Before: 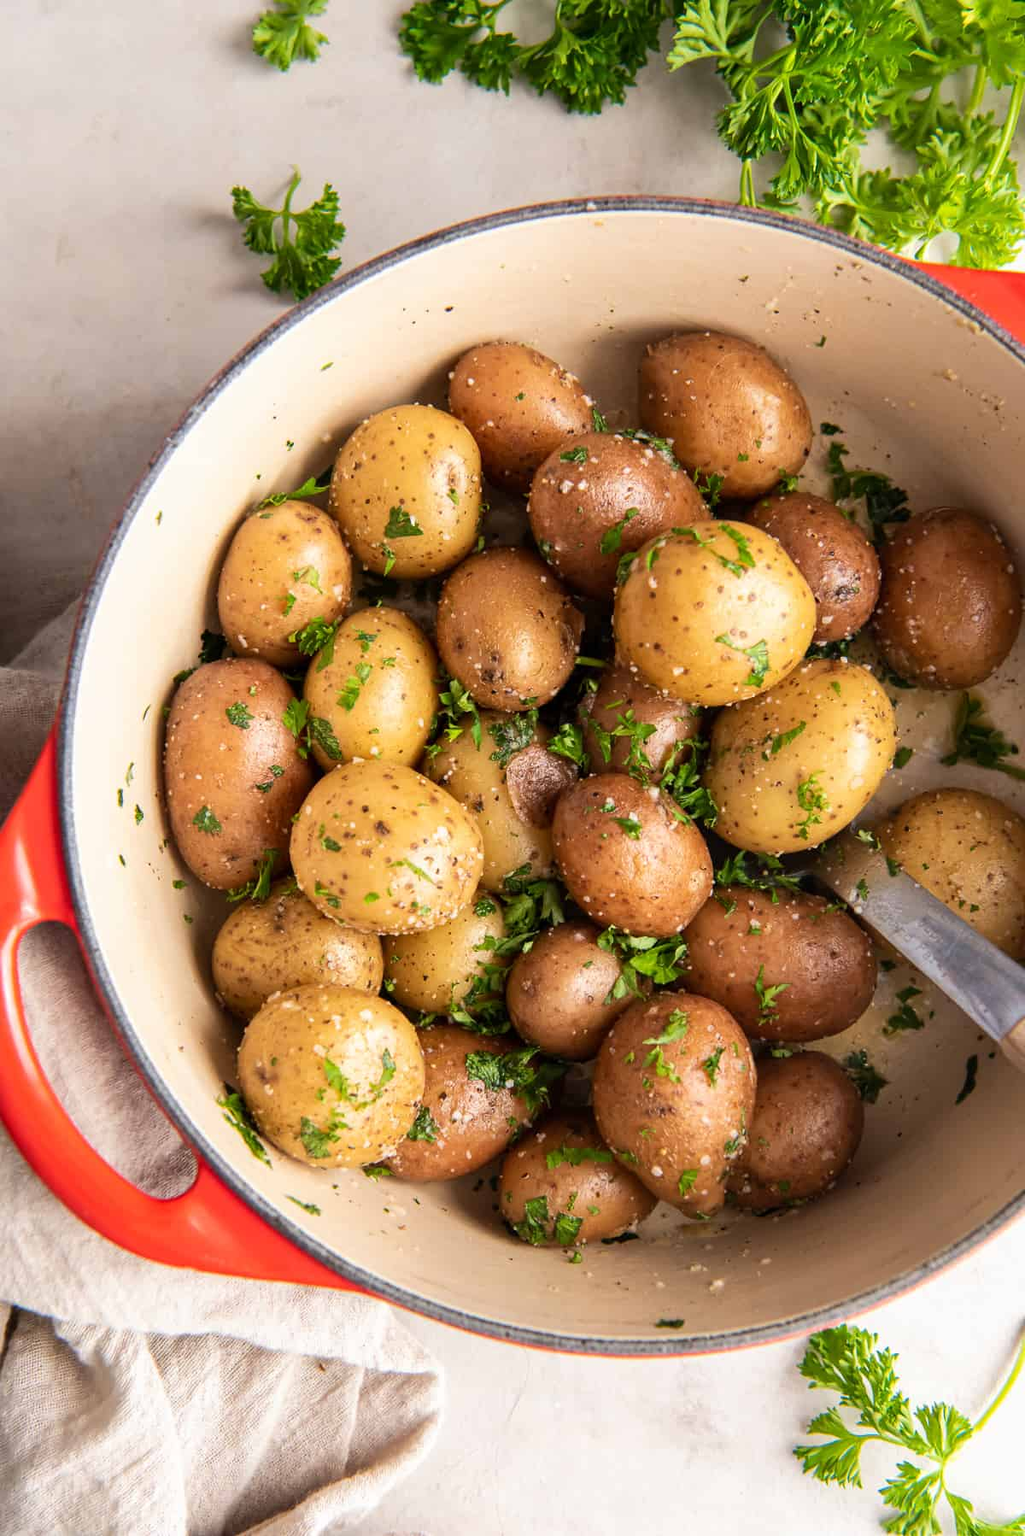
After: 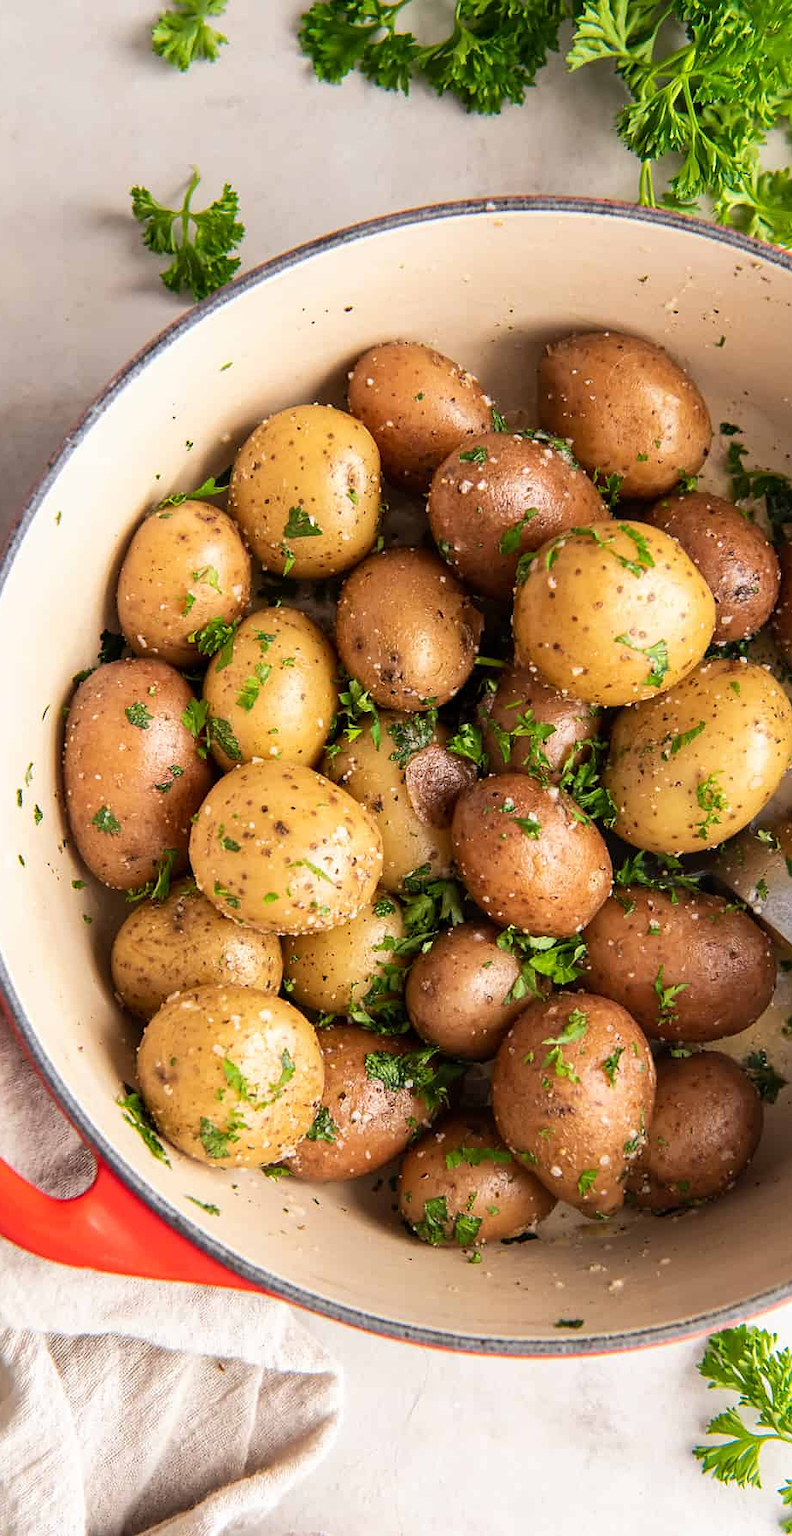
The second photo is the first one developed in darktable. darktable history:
crop: left 9.899%, right 12.762%
sharpen: radius 1.031
